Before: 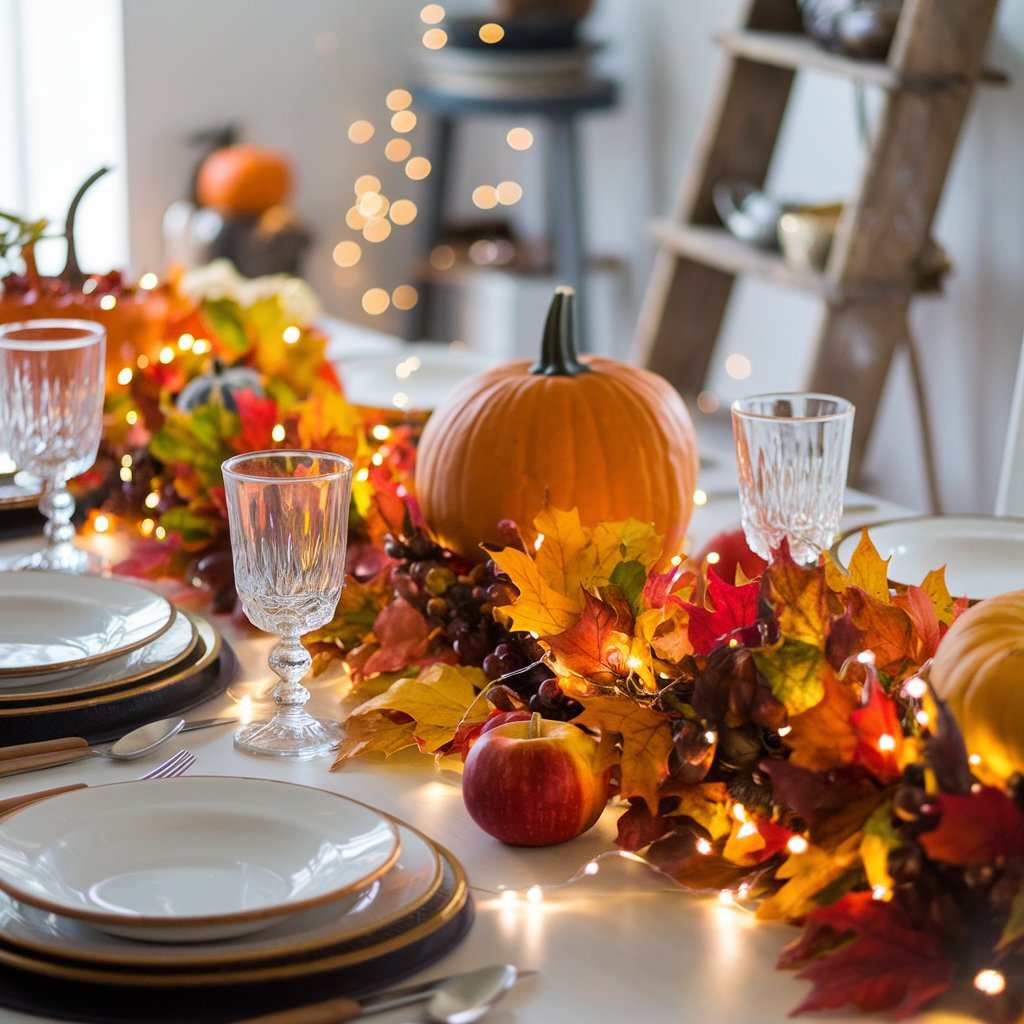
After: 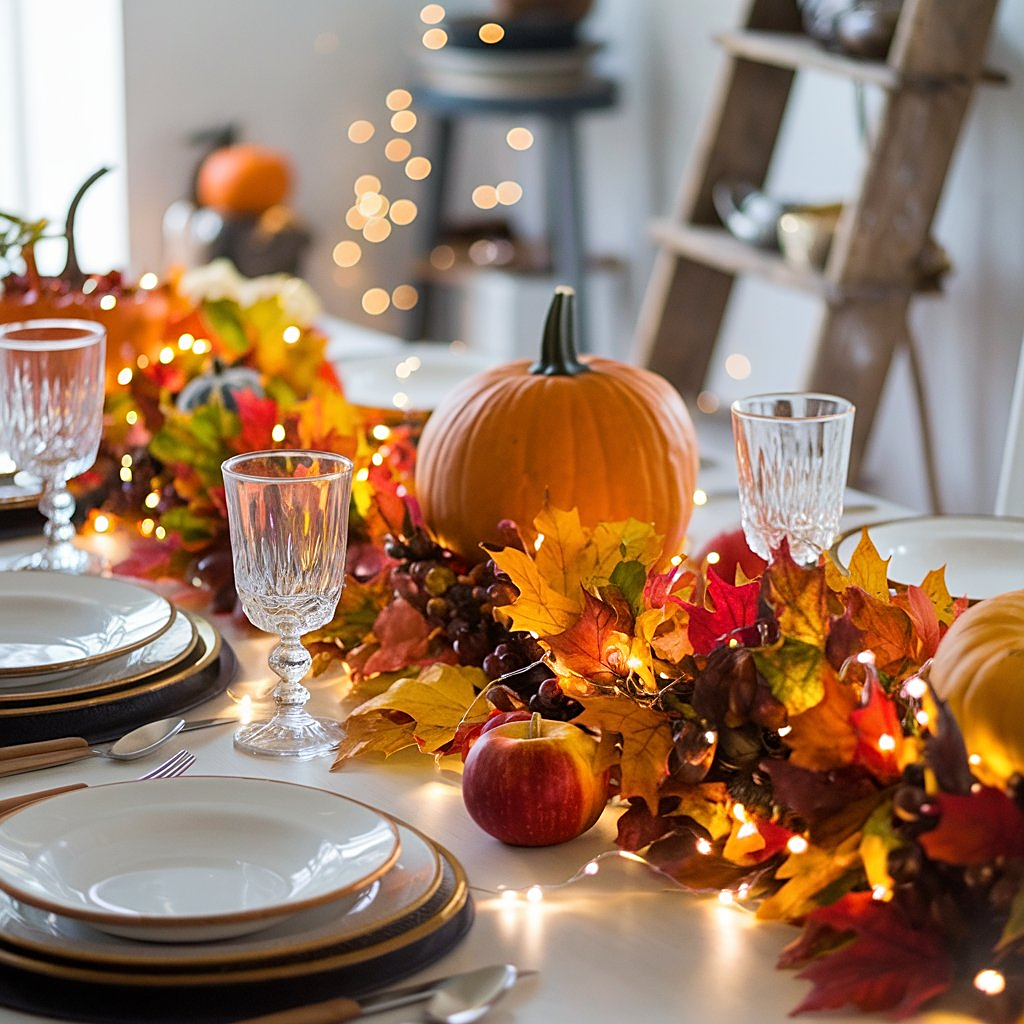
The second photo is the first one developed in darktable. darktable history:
tone equalizer: smoothing diameter 24.97%, edges refinement/feathering 13.86, preserve details guided filter
sharpen: on, module defaults
